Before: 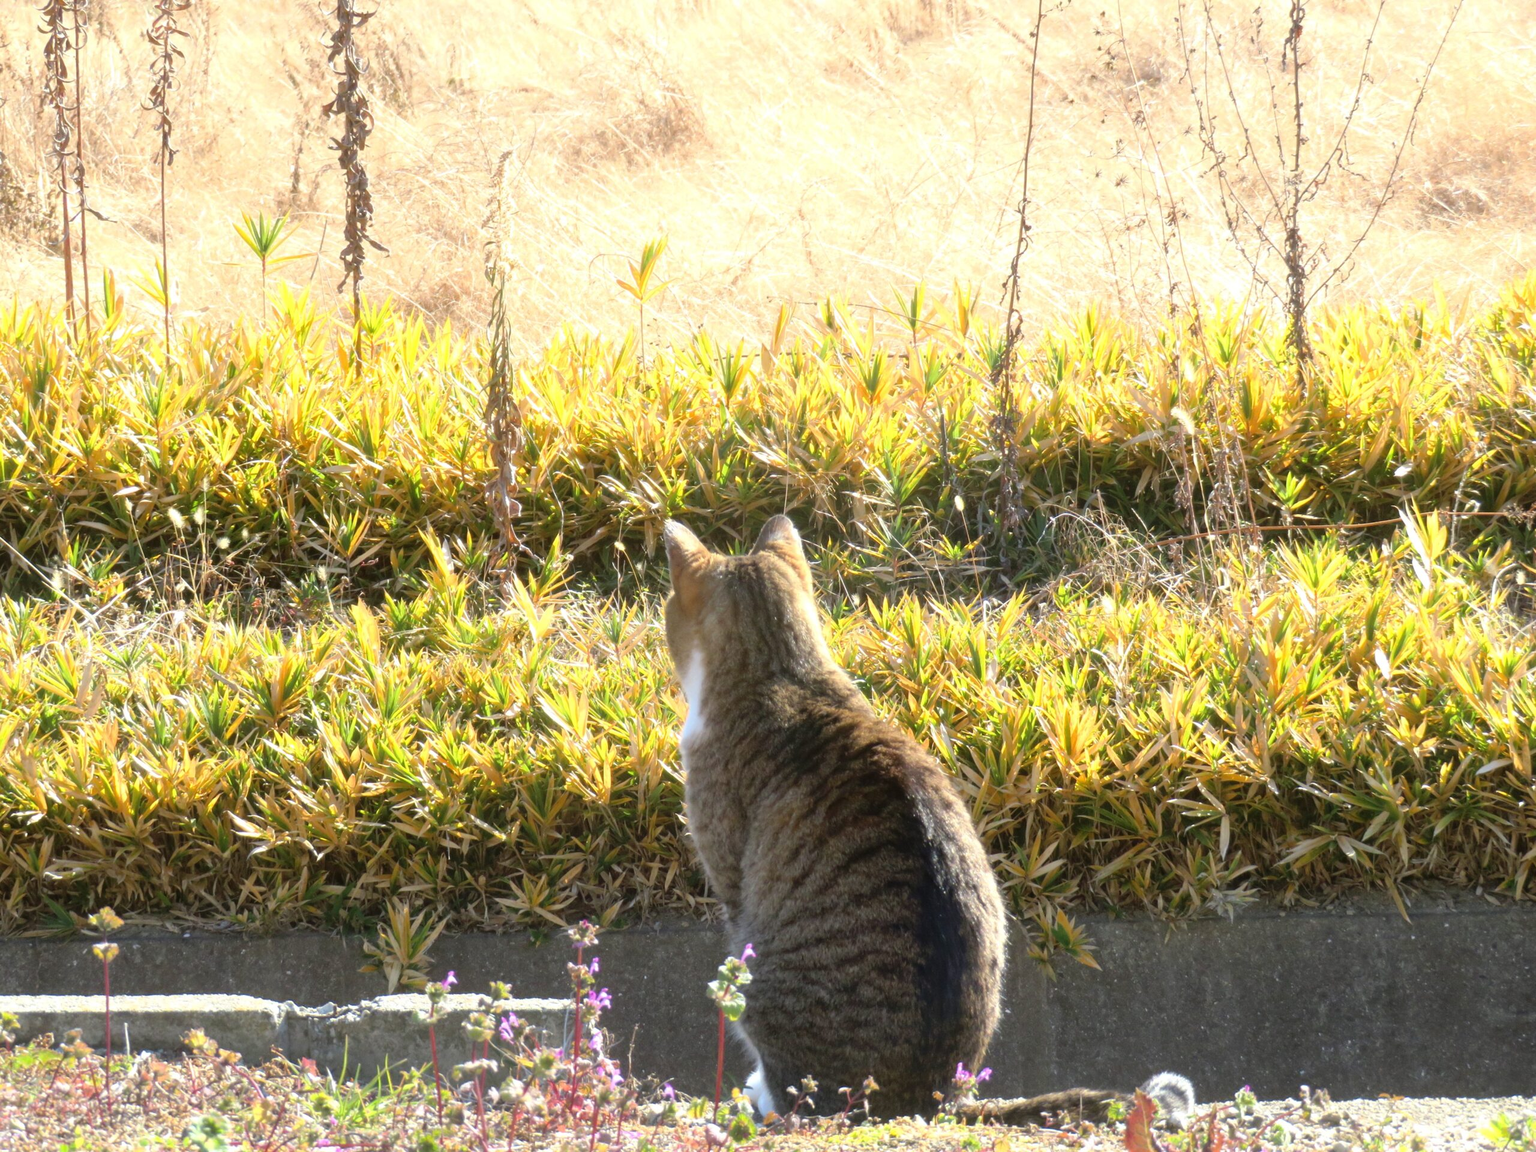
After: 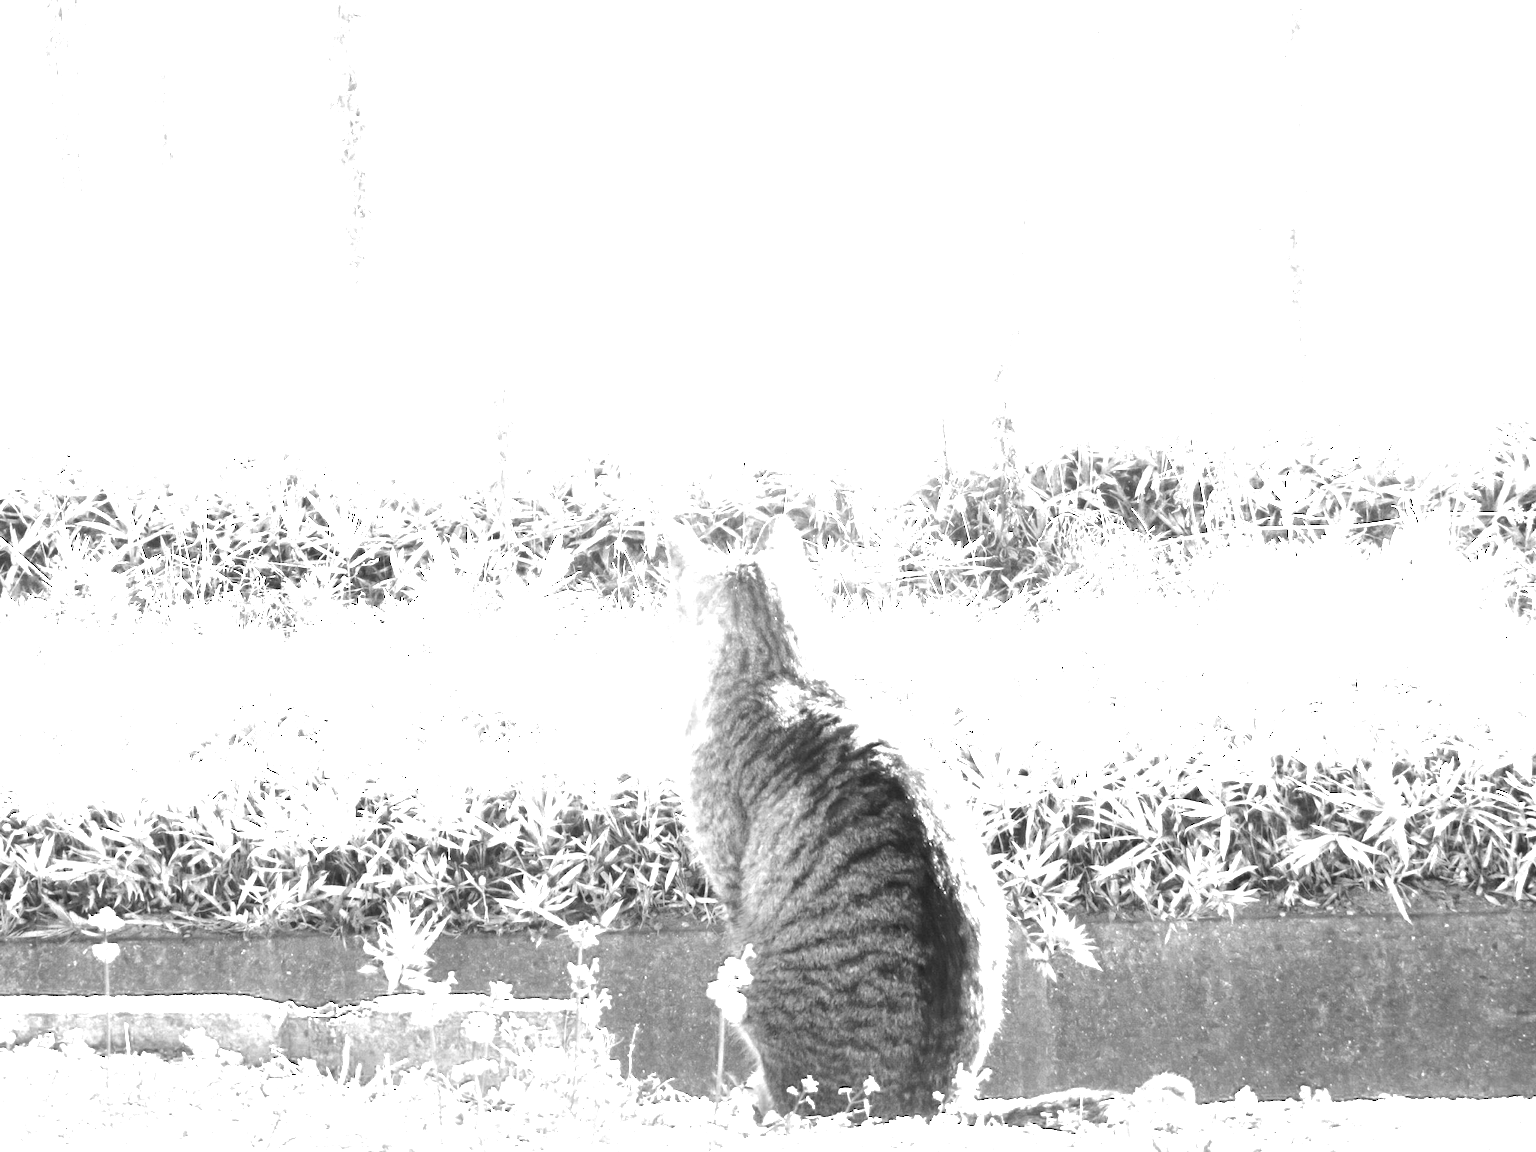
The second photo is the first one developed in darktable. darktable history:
exposure: black level correction 0.001, exposure 2 EV, compensate highlight preservation false
color zones: curves: ch0 [(0, 0.554) (0.146, 0.662) (0.293, 0.86) (0.503, 0.774) (0.637, 0.106) (0.74, 0.072) (0.866, 0.488) (0.998, 0.569)]; ch1 [(0, 0) (0.143, 0) (0.286, 0) (0.429, 0) (0.571, 0) (0.714, 0) (0.857, 0)]
